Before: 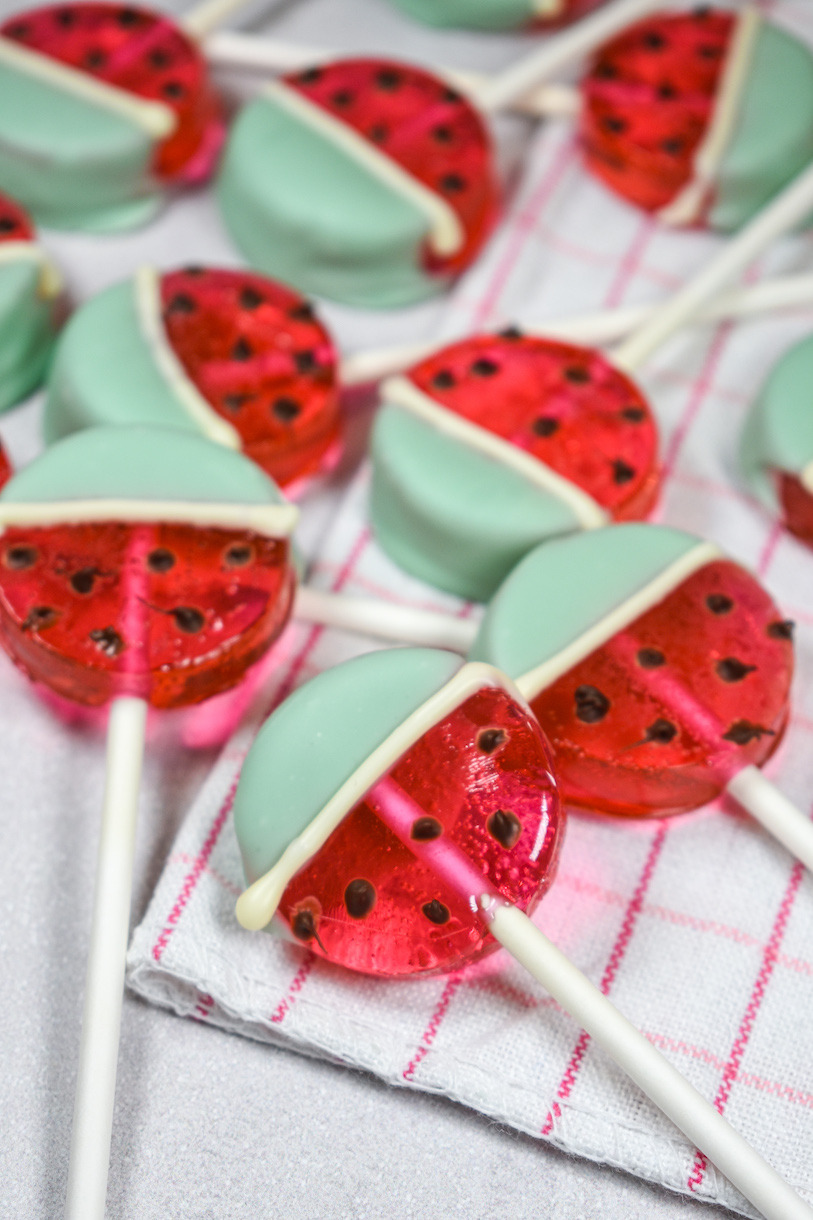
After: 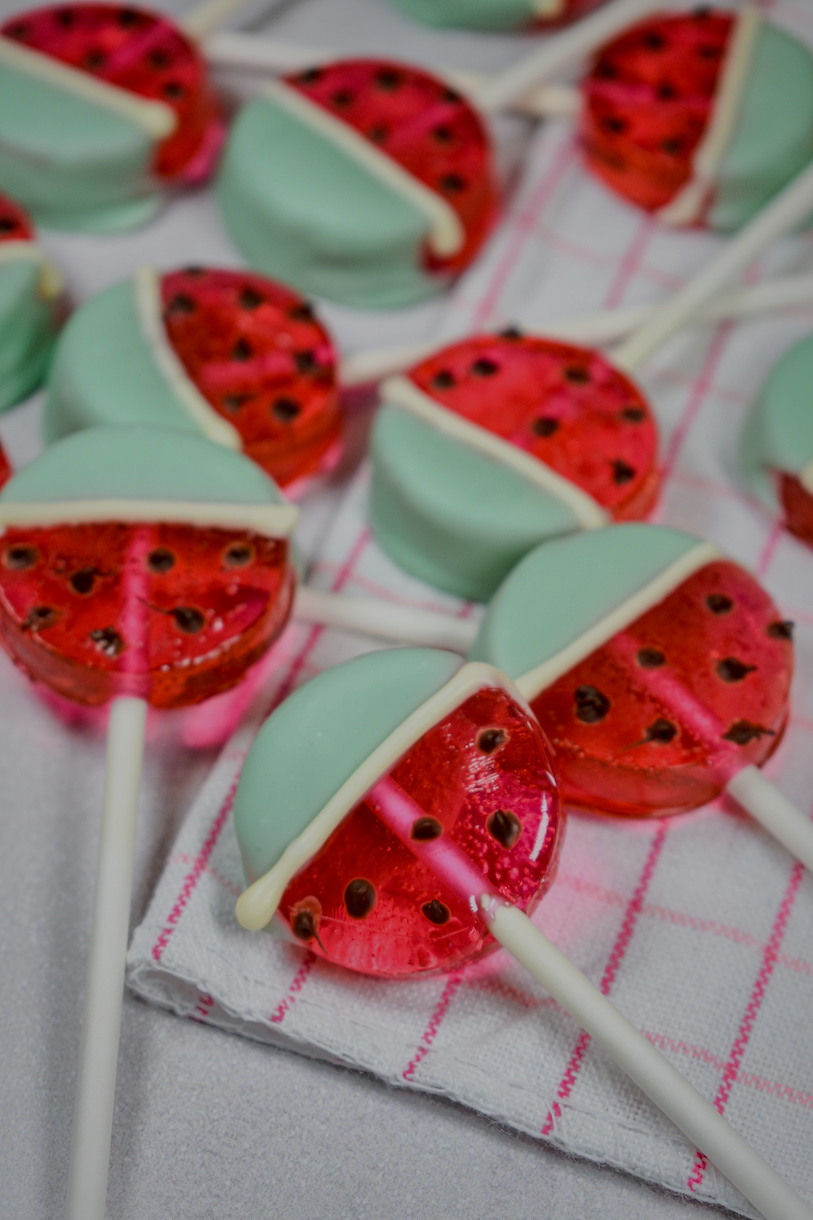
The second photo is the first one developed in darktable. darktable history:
shadows and highlights: shadows -19.91, highlights -73.15
exposure: black level correction 0.009, exposure -0.637 EV, compensate highlight preservation false
